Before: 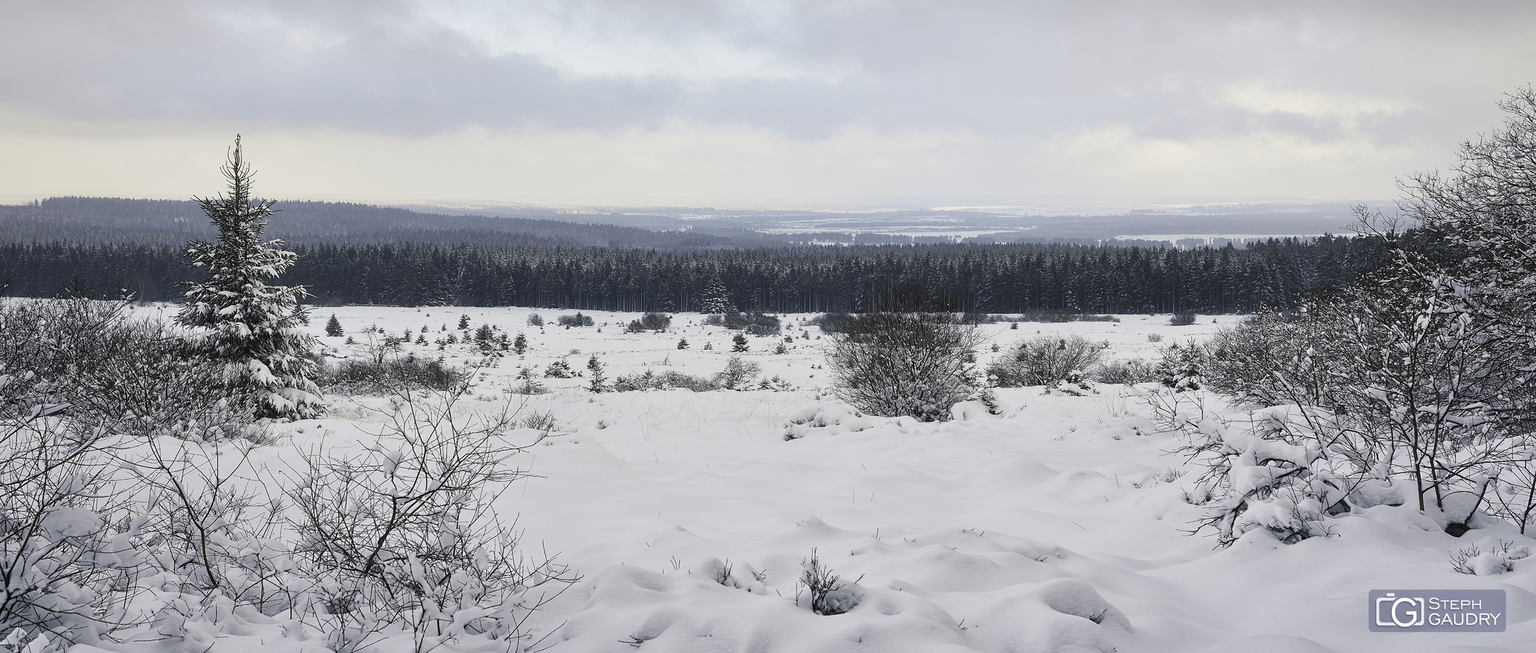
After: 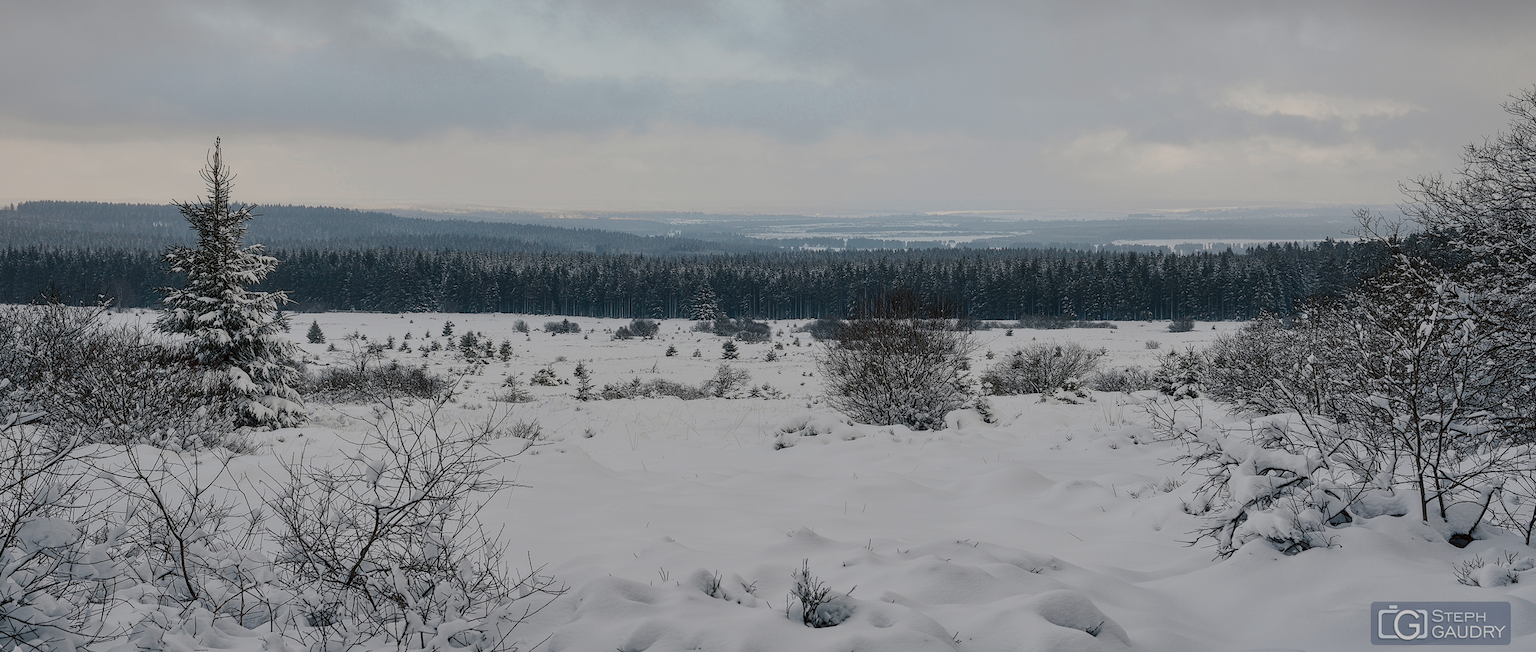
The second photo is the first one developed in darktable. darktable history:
exposure: exposure -0.95 EV, compensate highlight preservation false
local contrast: on, module defaults
color zones: curves: ch0 [(0.018, 0.548) (0.197, 0.654) (0.425, 0.447) (0.605, 0.658) (0.732, 0.579)]; ch1 [(0.105, 0.531) (0.224, 0.531) (0.386, 0.39) (0.618, 0.456) (0.732, 0.456) (0.956, 0.421)]; ch2 [(0.039, 0.583) (0.215, 0.465) (0.399, 0.544) (0.465, 0.548) (0.614, 0.447) (0.724, 0.43) (0.882, 0.623) (0.956, 0.632)]
crop: left 1.628%, right 0.282%, bottom 1.985%
tone equalizer: mask exposure compensation -0.506 EV
